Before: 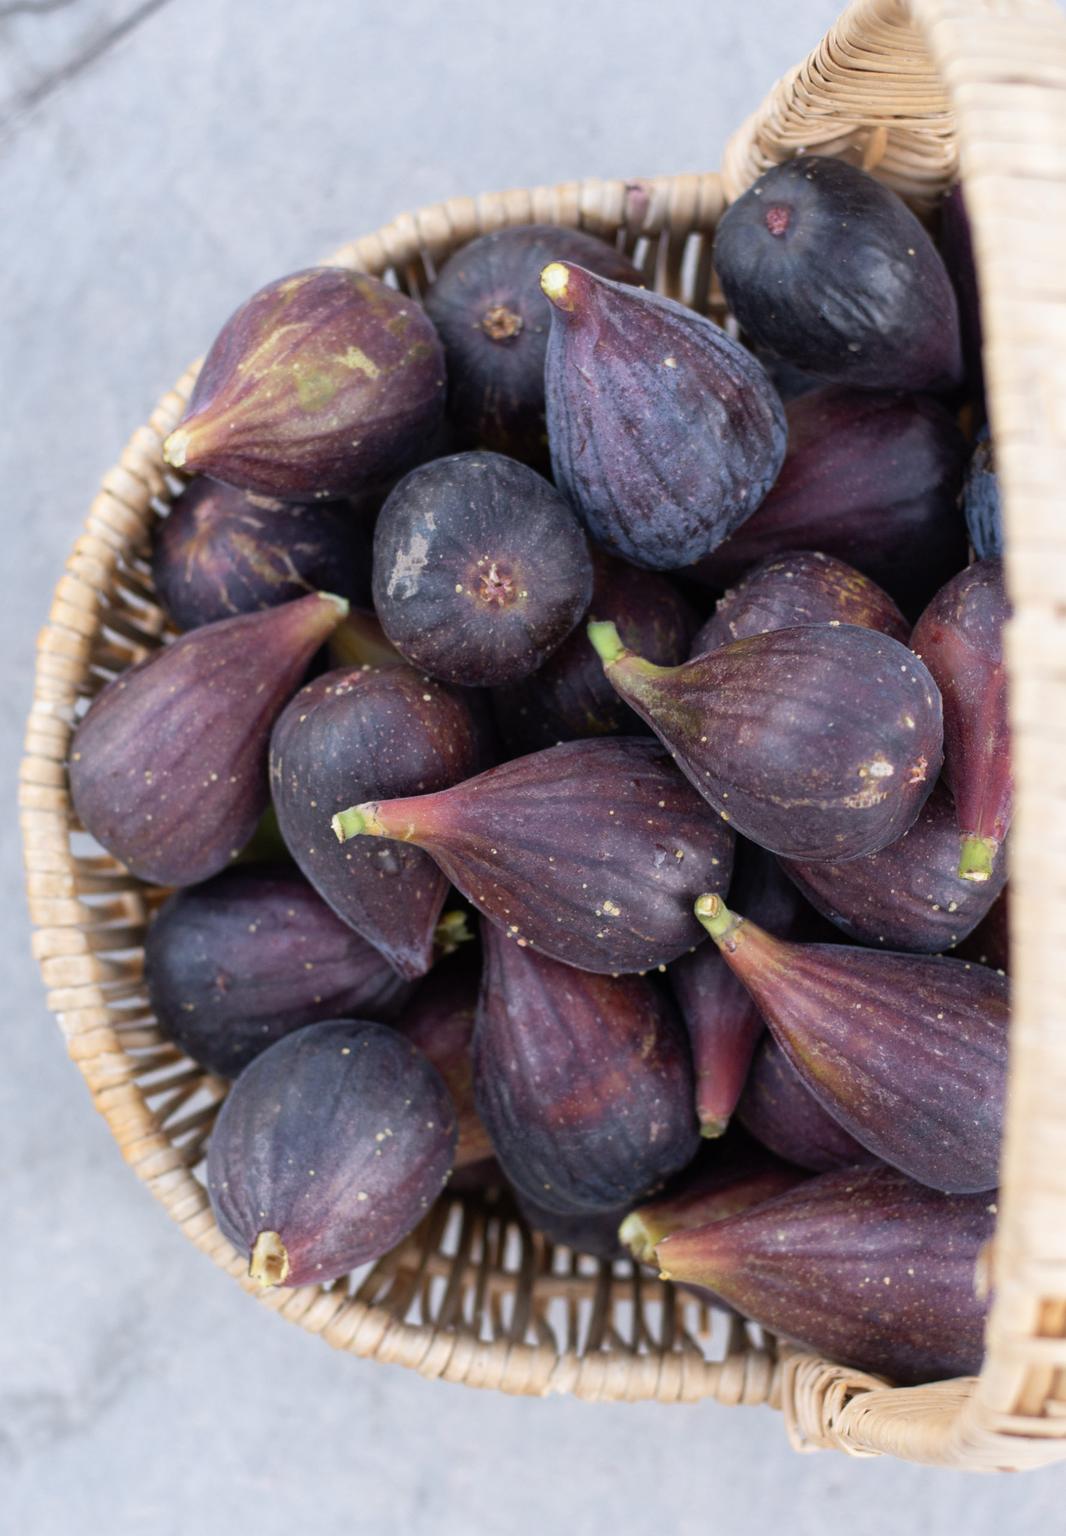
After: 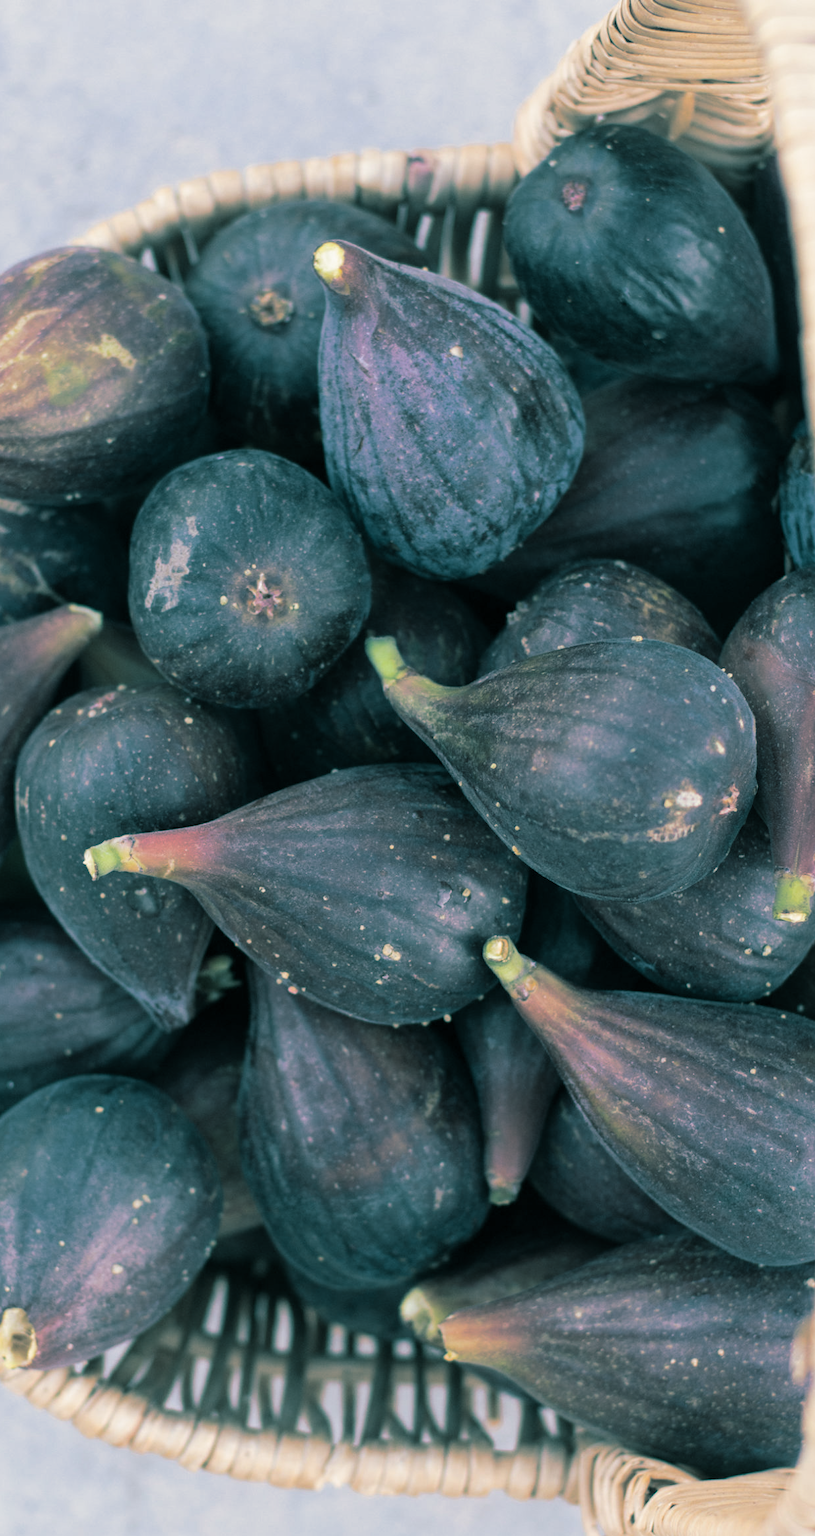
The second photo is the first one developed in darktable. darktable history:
split-toning: shadows › hue 186.43°, highlights › hue 49.29°, compress 30.29%
crop and rotate: left 24.034%, top 2.838%, right 6.406%, bottom 6.299%
